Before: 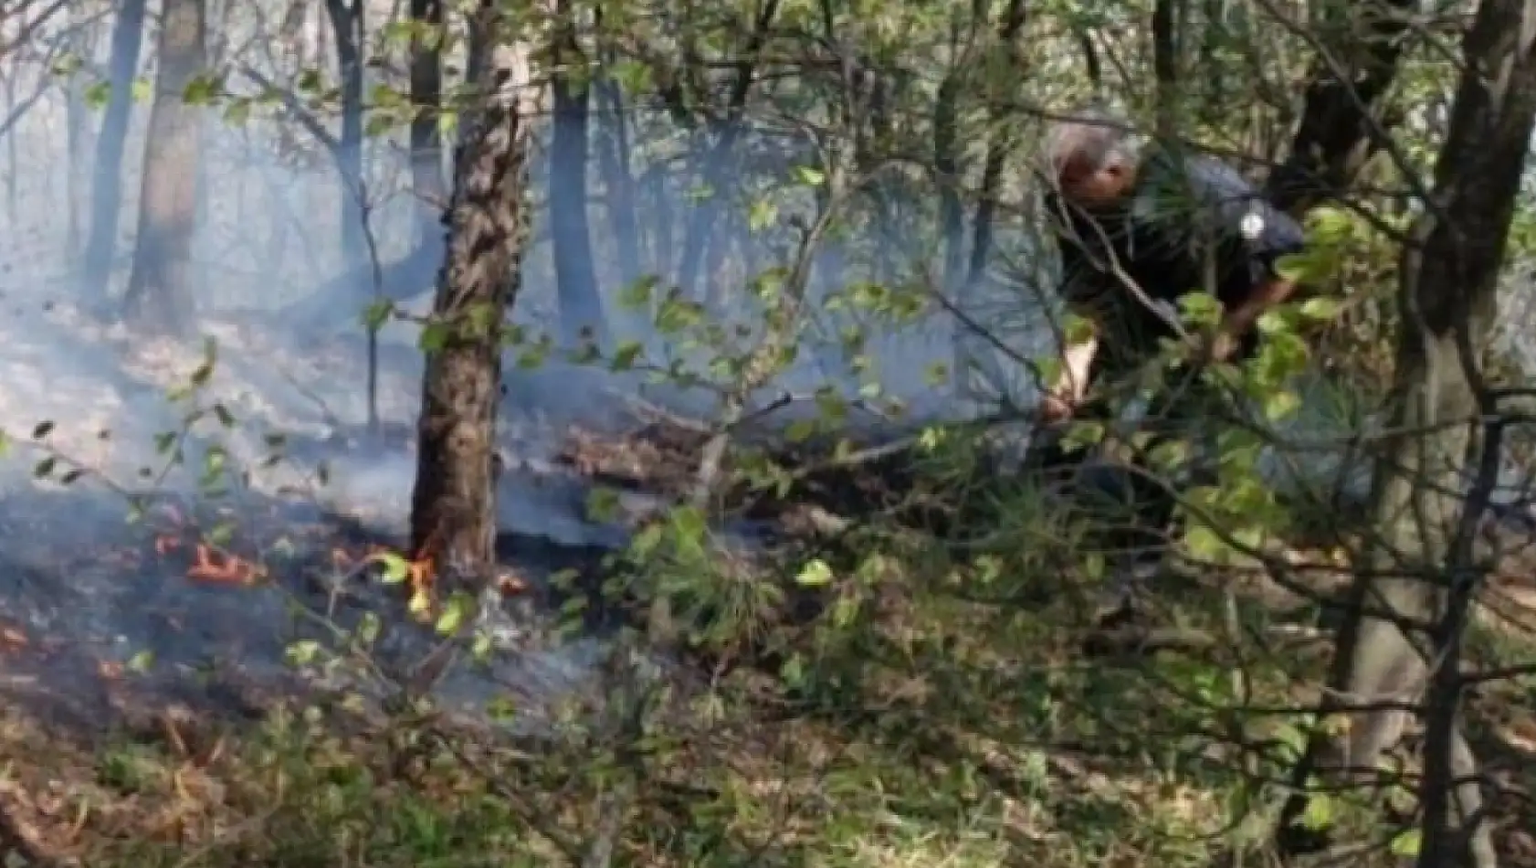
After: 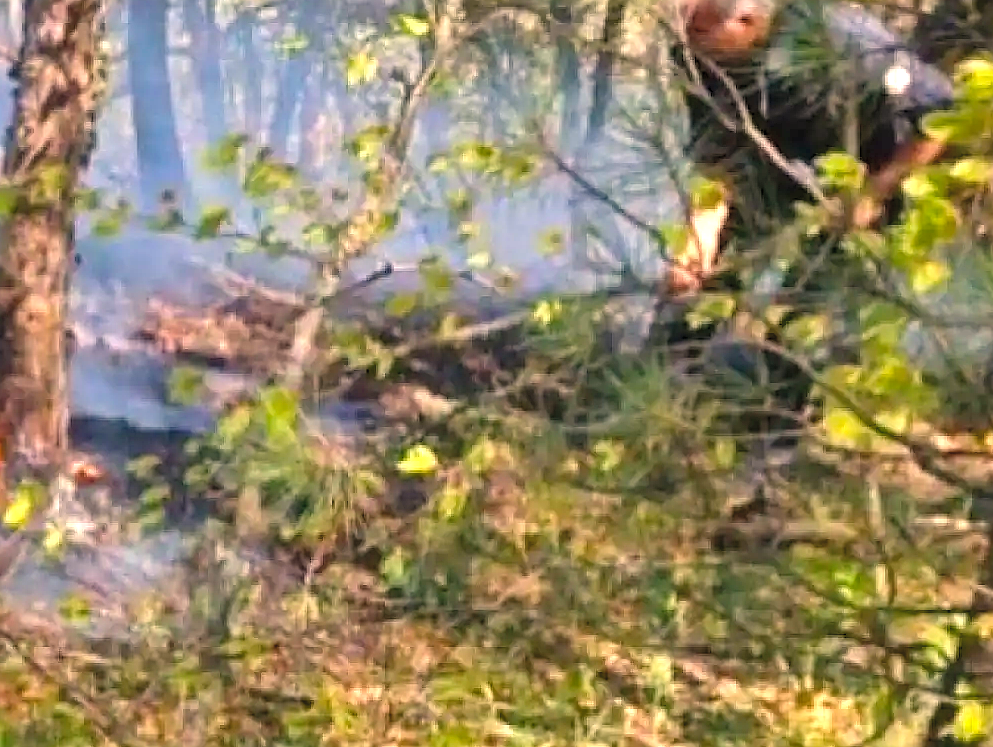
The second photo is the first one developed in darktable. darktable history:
shadows and highlights: soften with gaussian
crop and rotate: left 28.256%, top 17.734%, right 12.656%, bottom 3.573%
white balance: red 1.127, blue 0.943
sharpen: on, module defaults
exposure: black level correction 0, exposure 1.1 EV, compensate exposure bias true, compensate highlight preservation false
contrast brightness saturation: brightness 0.15
color balance rgb: perceptual saturation grading › global saturation 25%, global vibrance 20%
